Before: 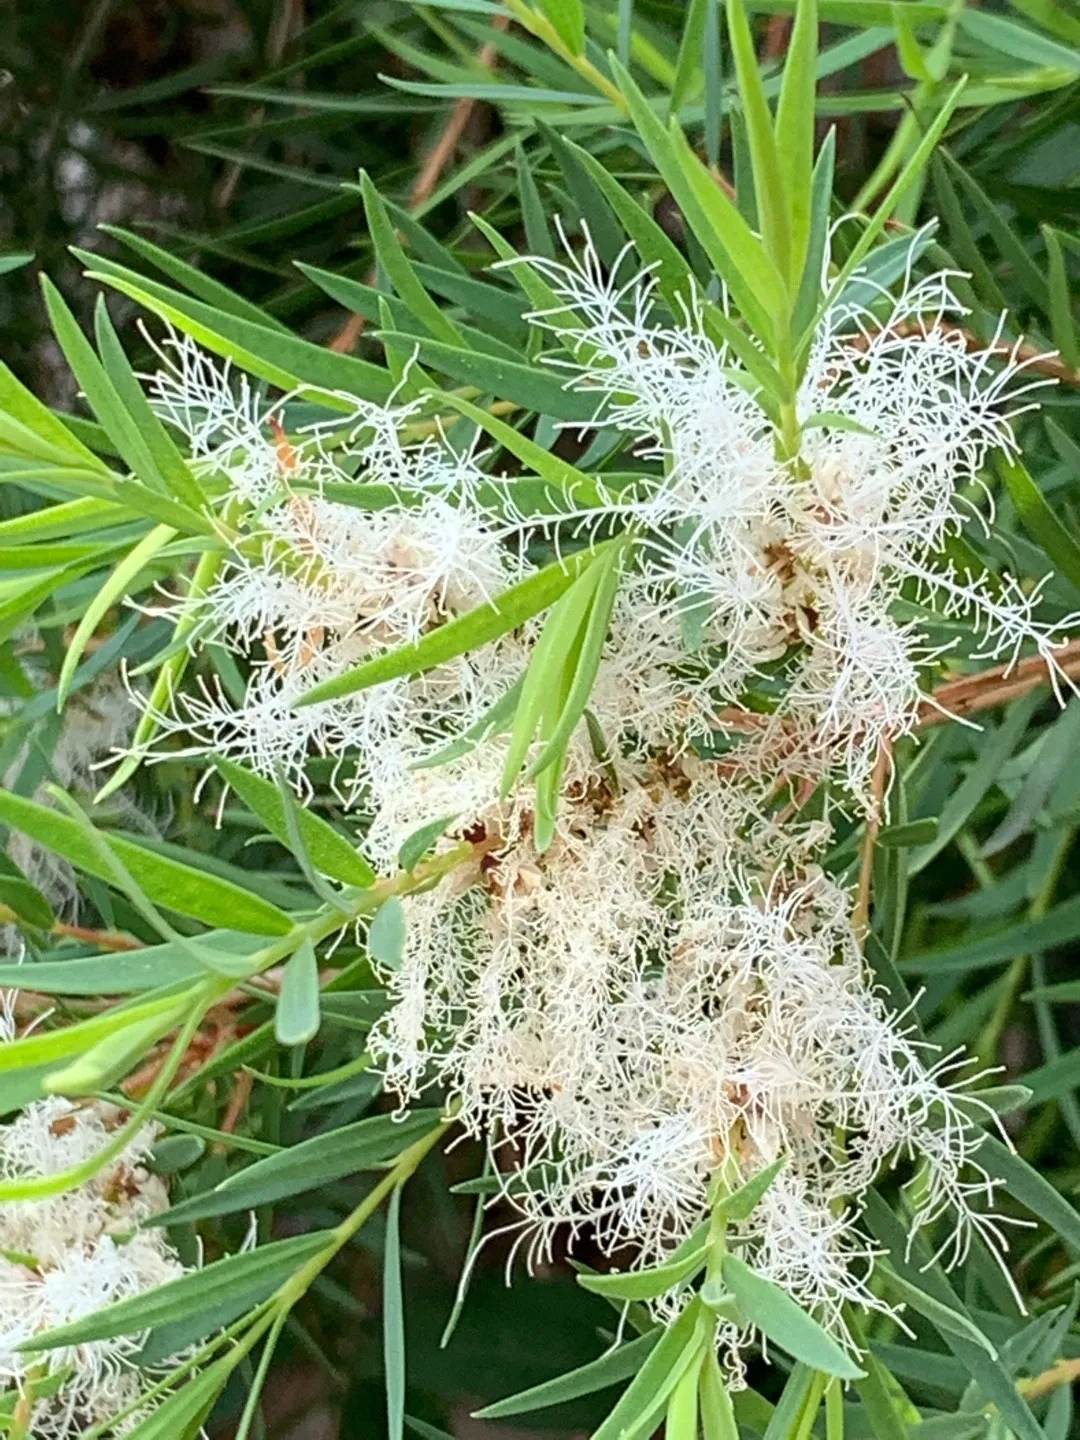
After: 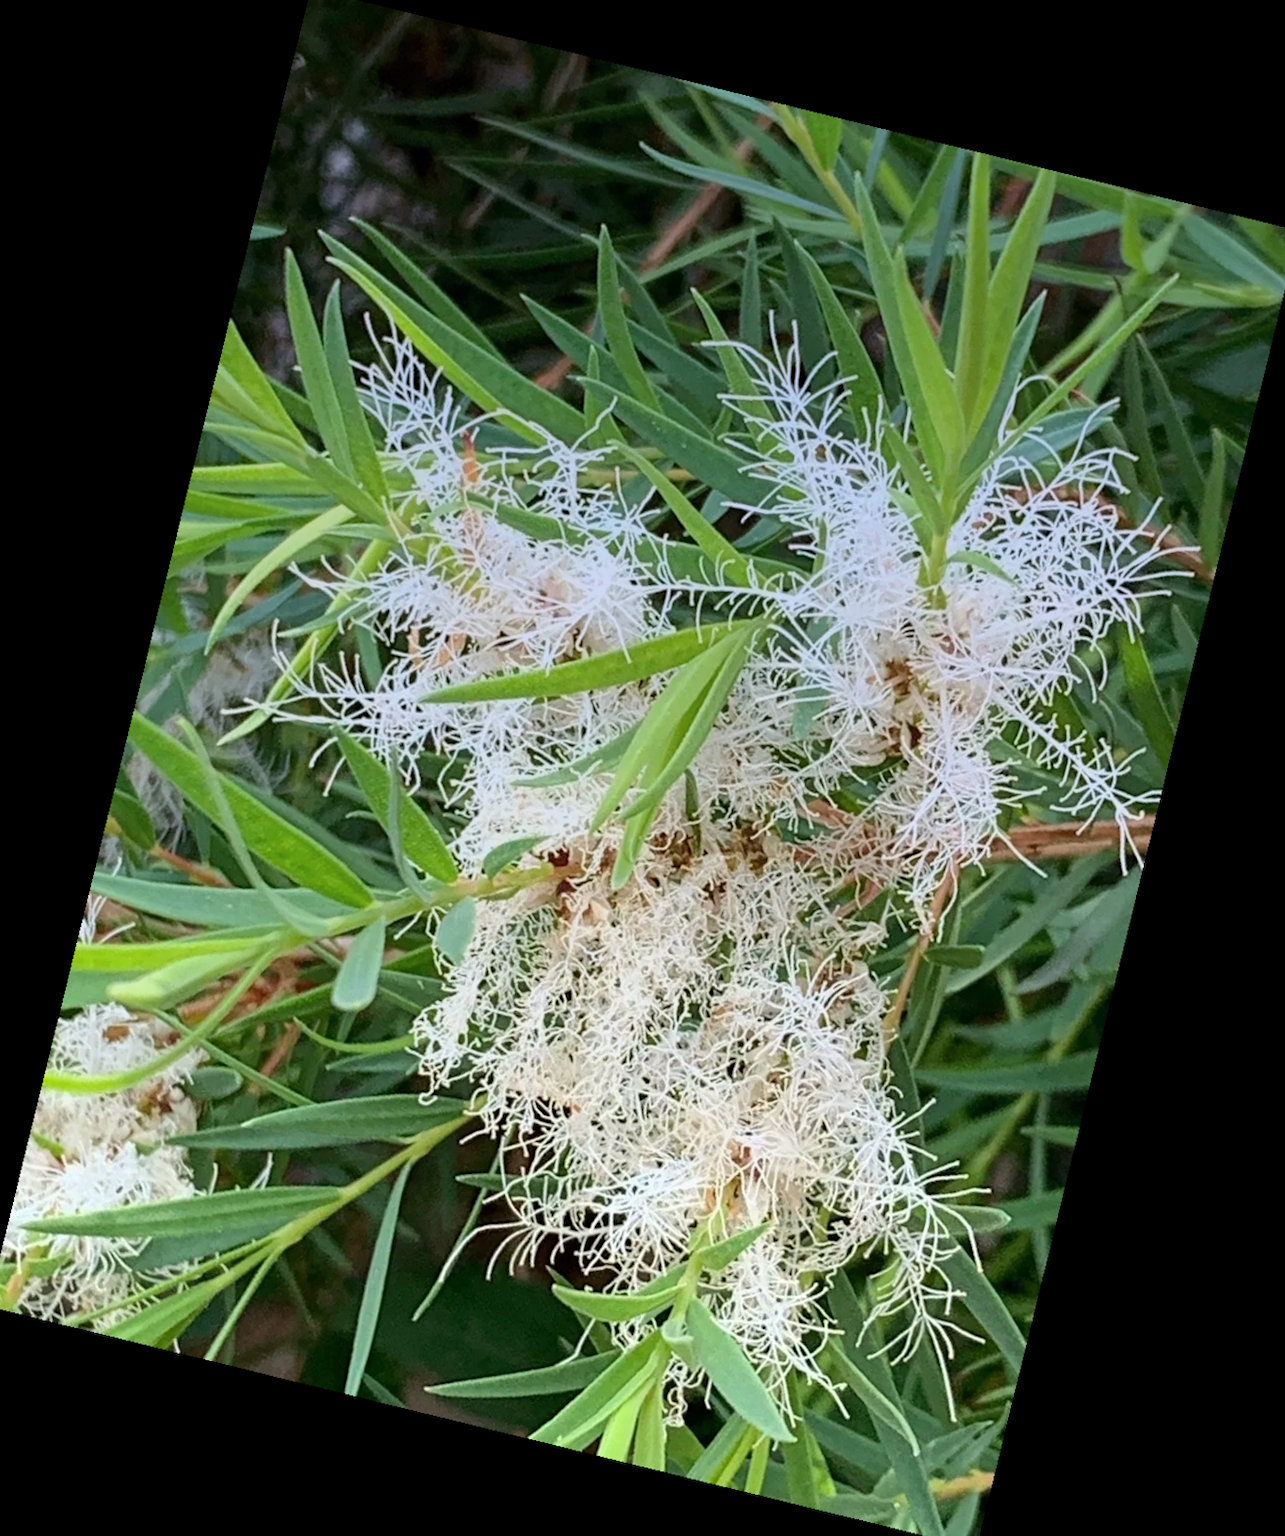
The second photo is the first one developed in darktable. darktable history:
rotate and perspective: rotation 13.27°, automatic cropping off
crop and rotate: angle -0.5°
graduated density: hue 238.83°, saturation 50%
